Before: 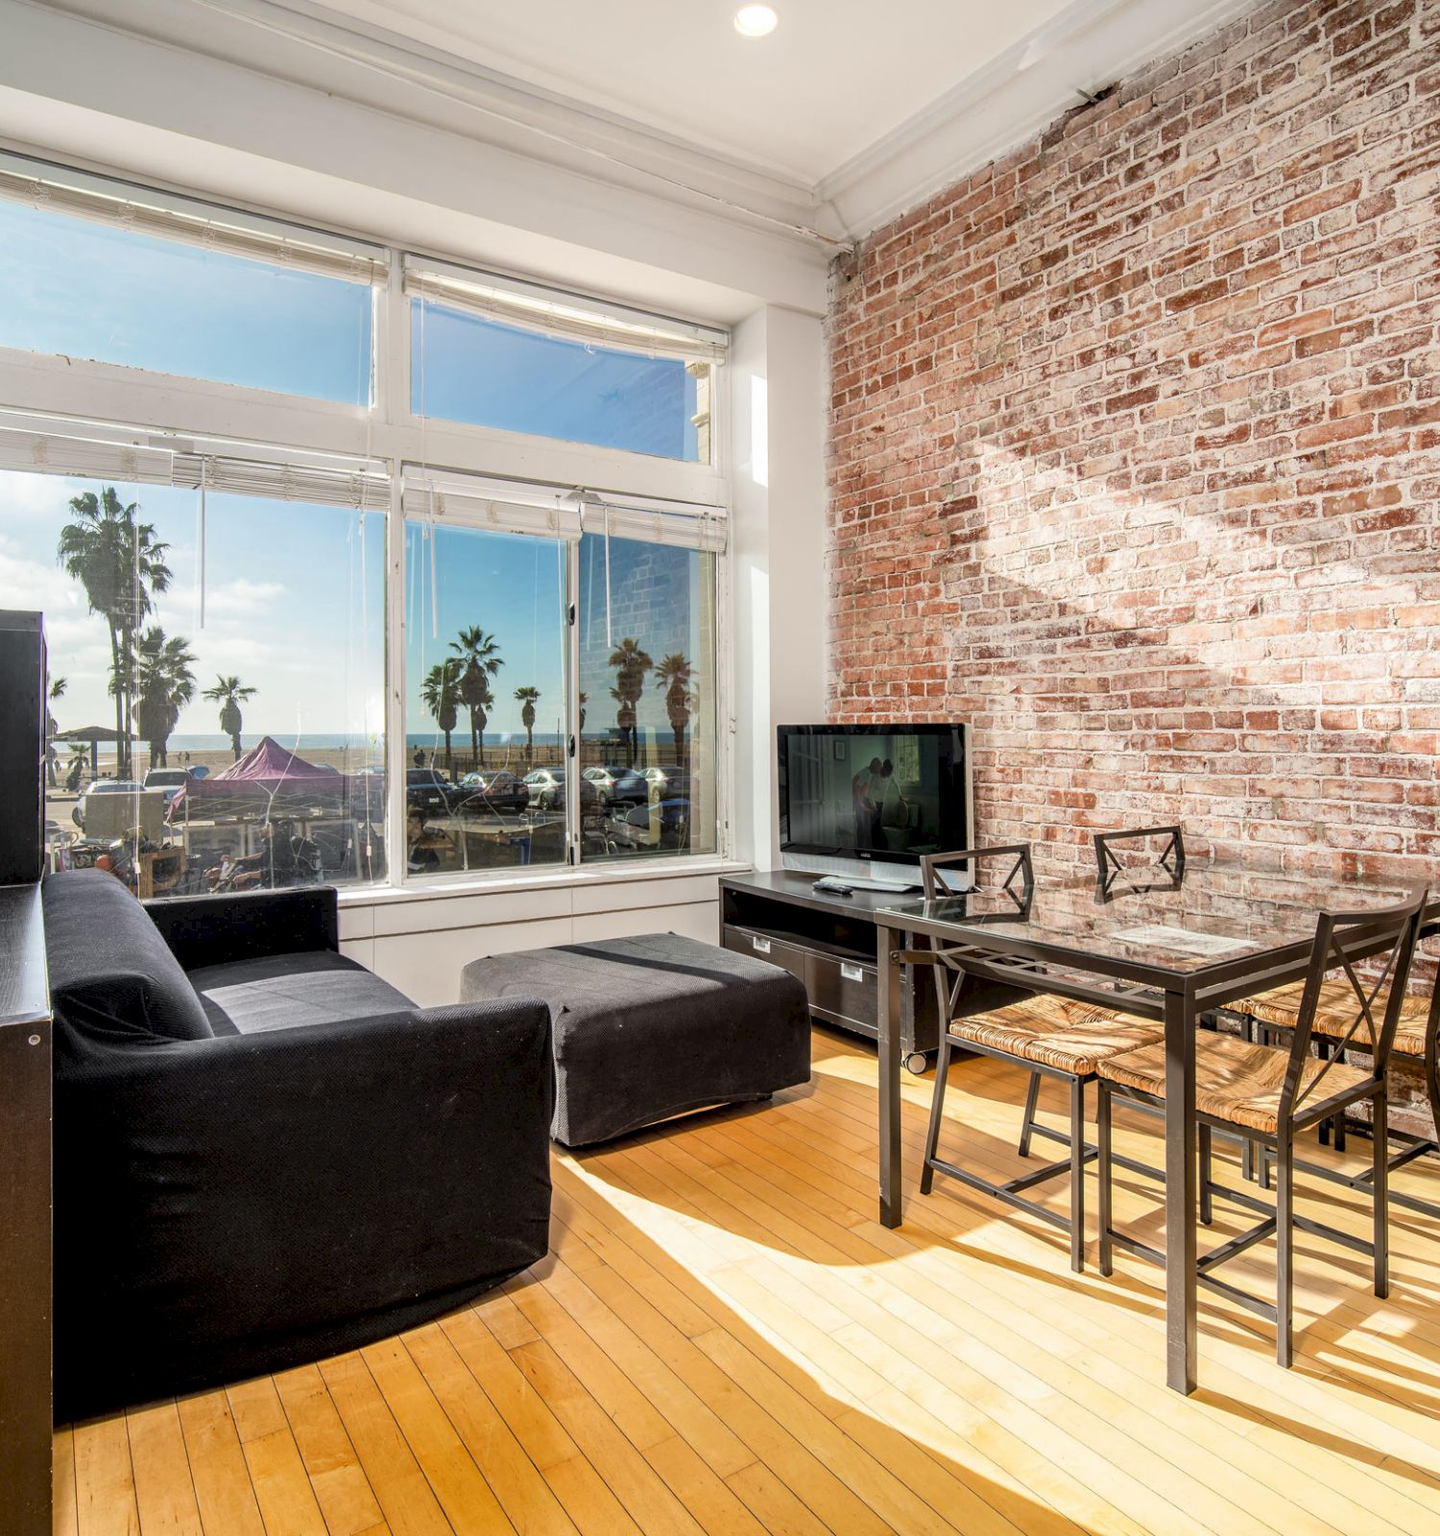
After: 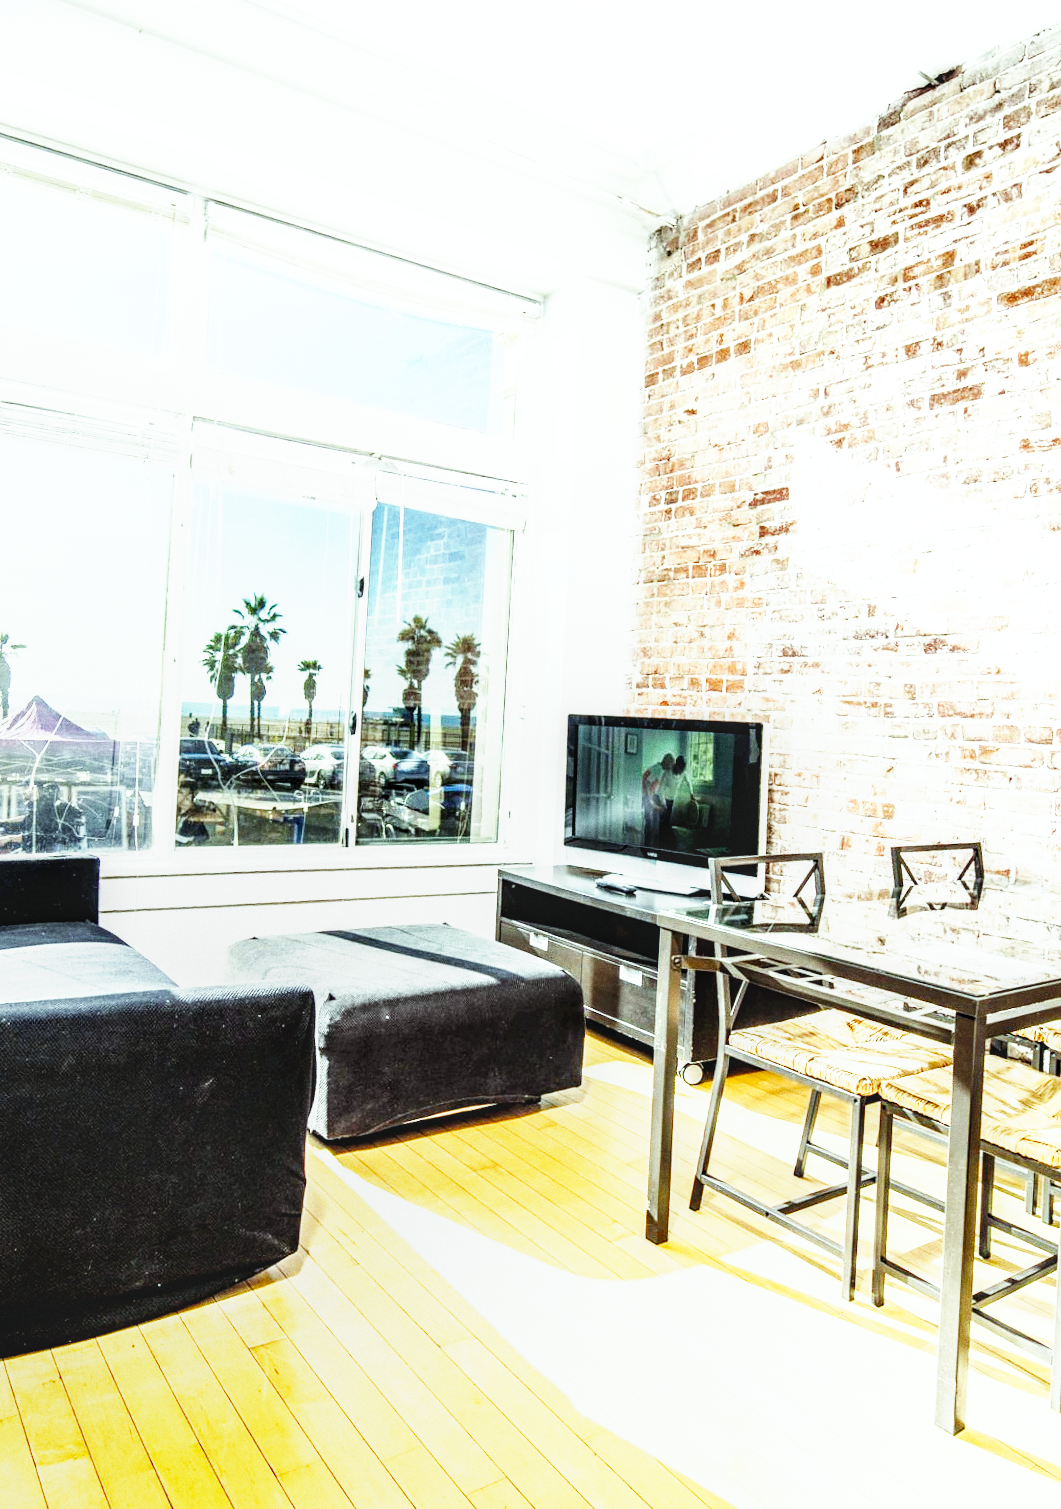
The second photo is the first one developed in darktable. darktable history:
base curve: curves: ch0 [(0, 0) (0.007, 0.004) (0.027, 0.03) (0.046, 0.07) (0.207, 0.54) (0.442, 0.872) (0.673, 0.972) (1, 1)], preserve colors none
rgb curve: curves: ch0 [(0, 0) (0.078, 0.051) (0.929, 0.956) (1, 1)], compensate middle gray true
crop and rotate: angle -3.27°, left 14.277%, top 0.028%, right 10.766%, bottom 0.028%
local contrast: on, module defaults
exposure: black level correction 0, exposure 0.7 EV, compensate highlight preservation false
grain: coarseness 3.21 ISO
color balance: mode lift, gamma, gain (sRGB), lift [0.997, 0.979, 1.021, 1.011], gamma [1, 1.084, 0.916, 0.998], gain [1, 0.87, 1.13, 1.101], contrast 4.55%, contrast fulcrum 38.24%, output saturation 104.09%
